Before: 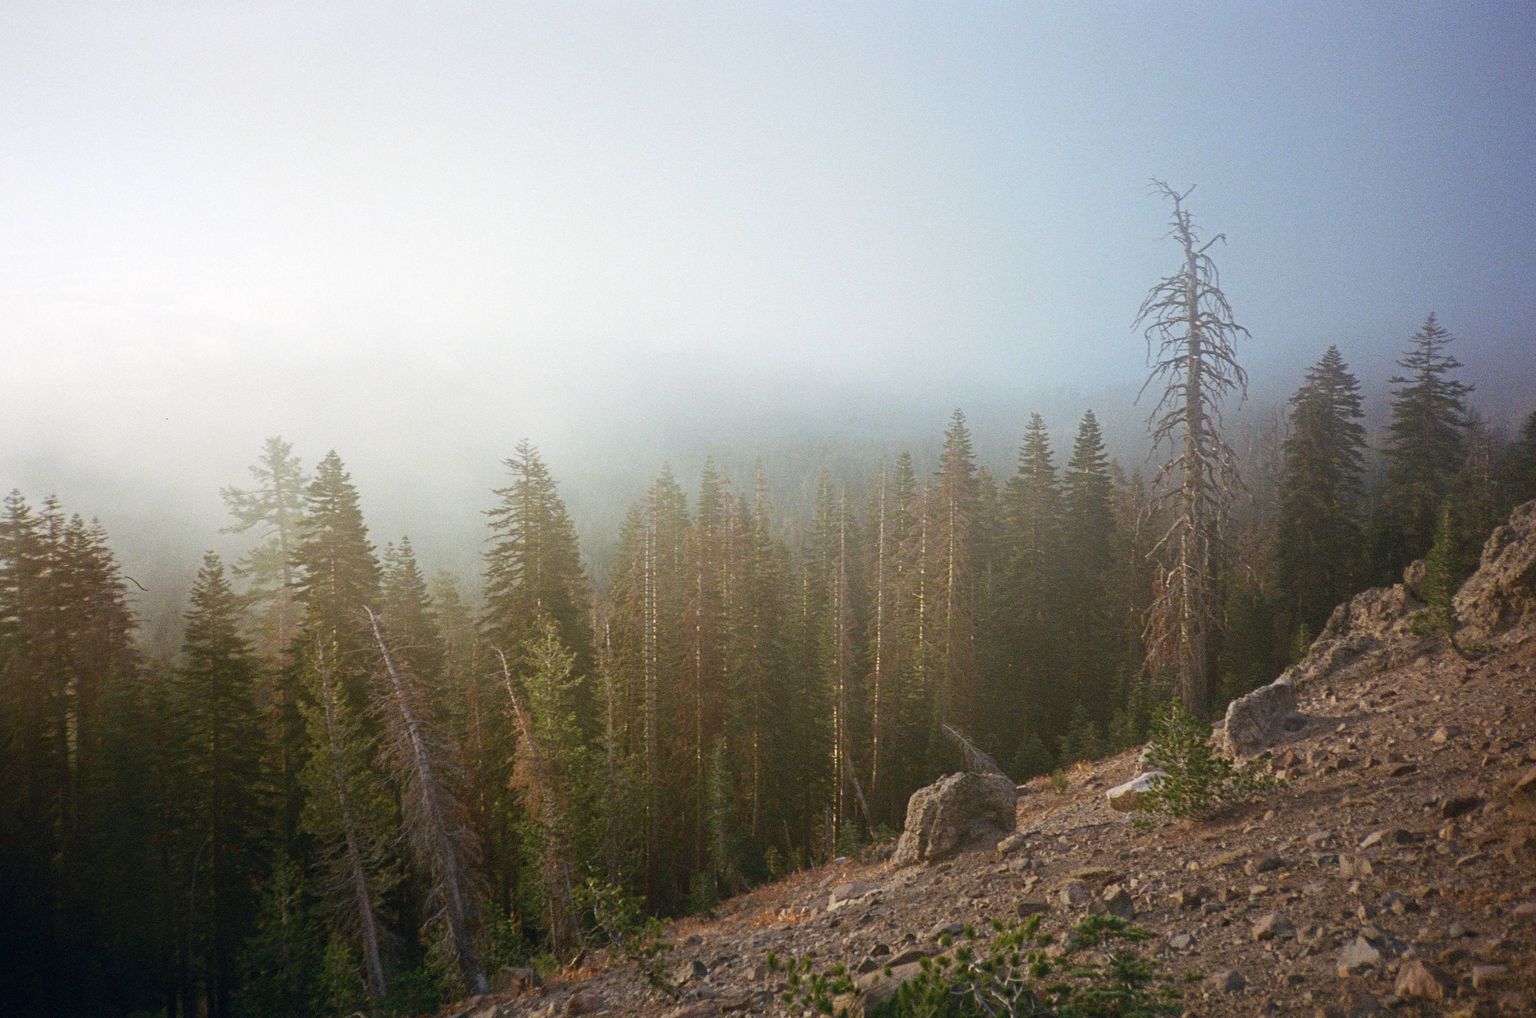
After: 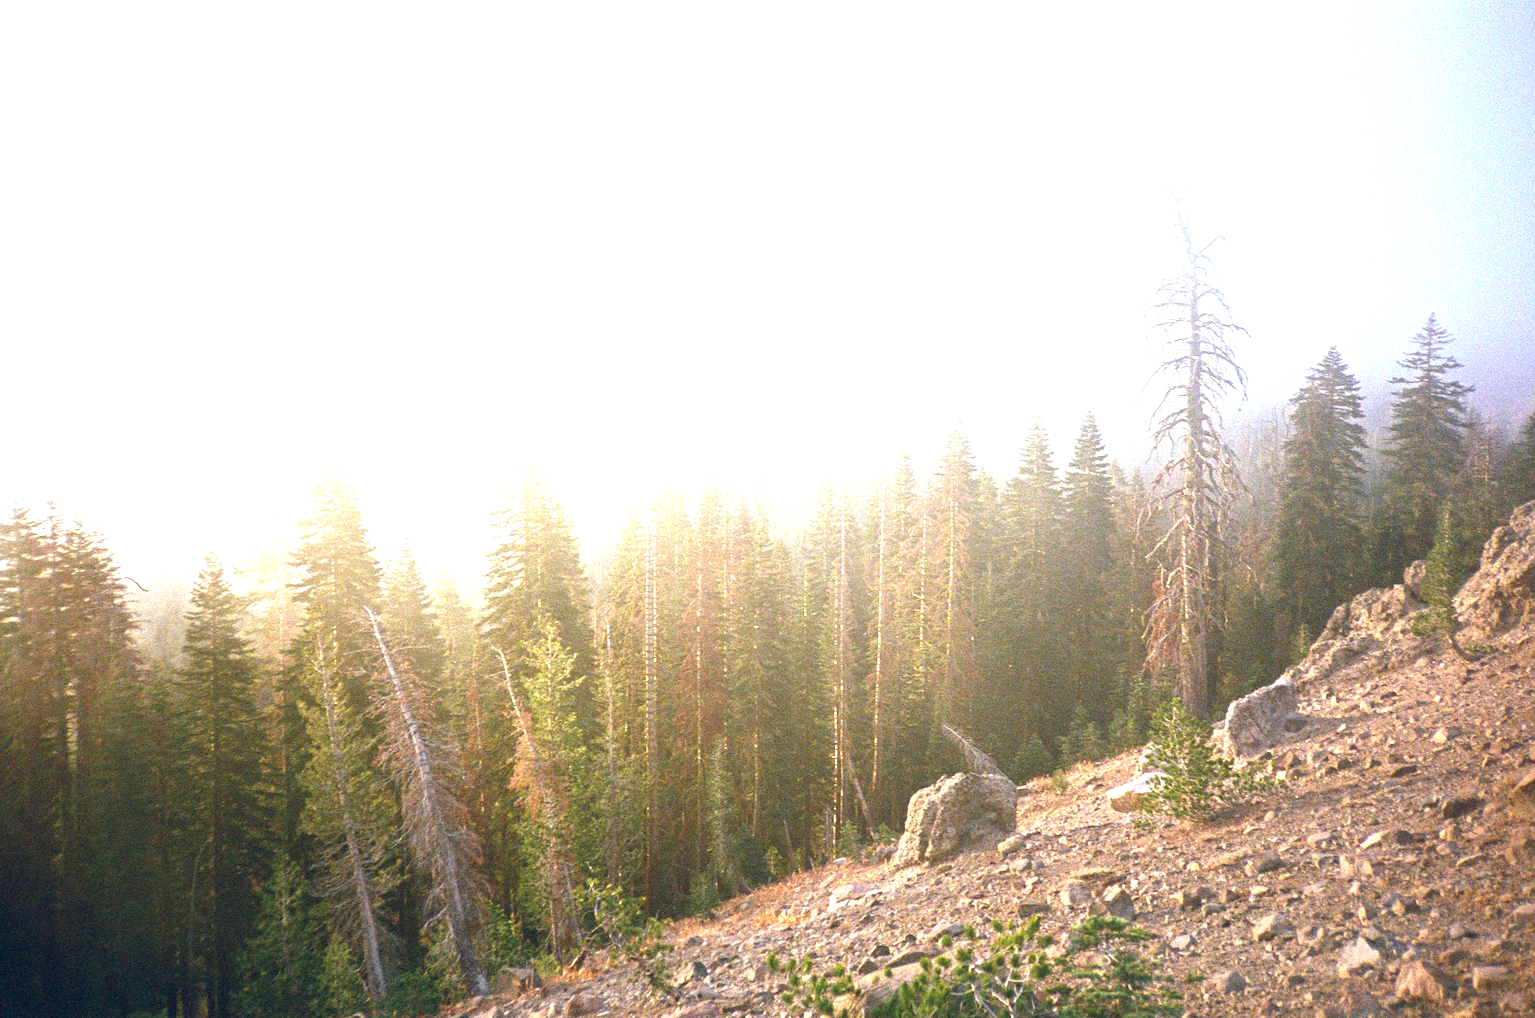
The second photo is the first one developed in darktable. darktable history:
white balance: red 1.009, blue 1.027
exposure: exposure 2 EV, compensate exposure bias true, compensate highlight preservation false
